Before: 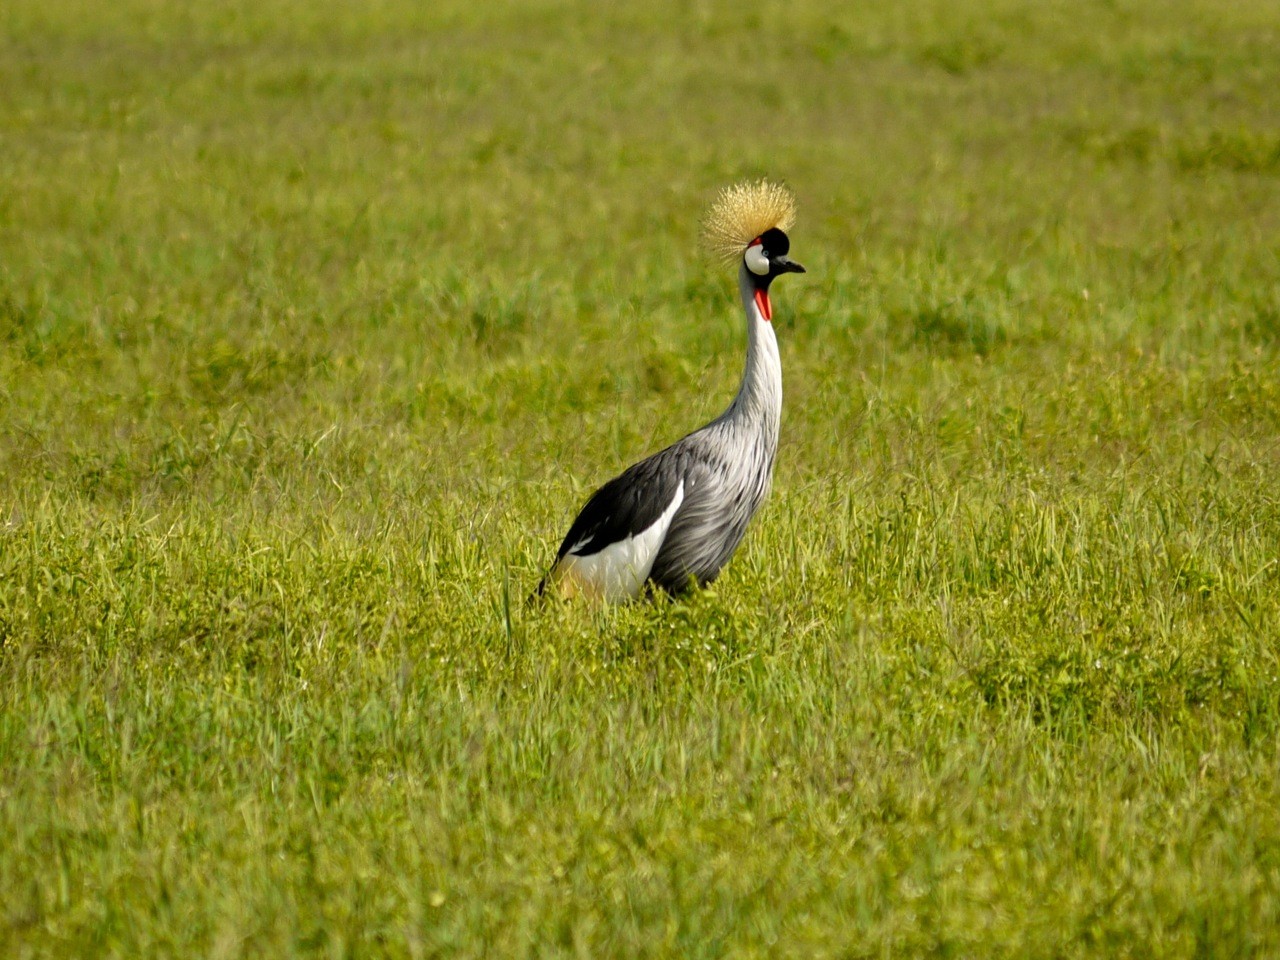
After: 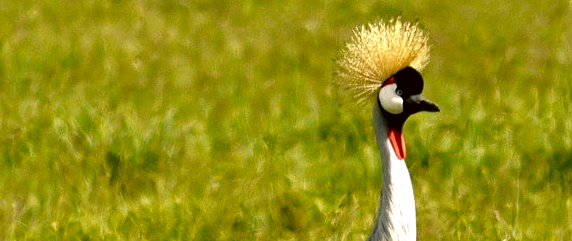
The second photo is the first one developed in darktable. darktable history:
color balance rgb: shadows lift › chroma 2%, shadows lift › hue 185.64°, power › luminance 1.48%, highlights gain › chroma 3%, highlights gain › hue 54.51°, global offset › luminance -0.4%, perceptual saturation grading › highlights -18.47%, perceptual saturation grading › mid-tones 6.62%, perceptual saturation grading › shadows 28.22%, perceptual brilliance grading › highlights 15.68%, perceptual brilliance grading › shadows -14.29%, global vibrance 25.96%, contrast 6.45%
color correction: highlights a* -3.28, highlights b* -6.24, shadows a* 3.1, shadows b* 5.19
crop: left 28.64%, top 16.832%, right 26.637%, bottom 58.055%
